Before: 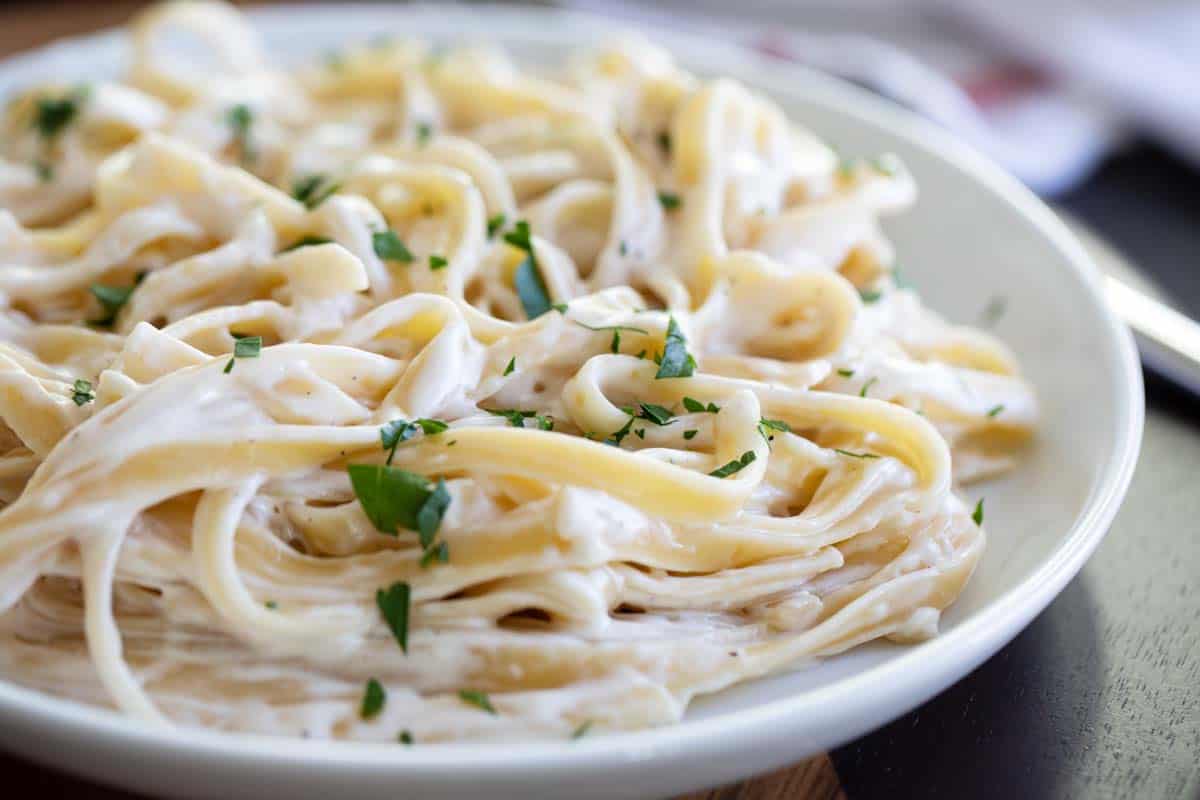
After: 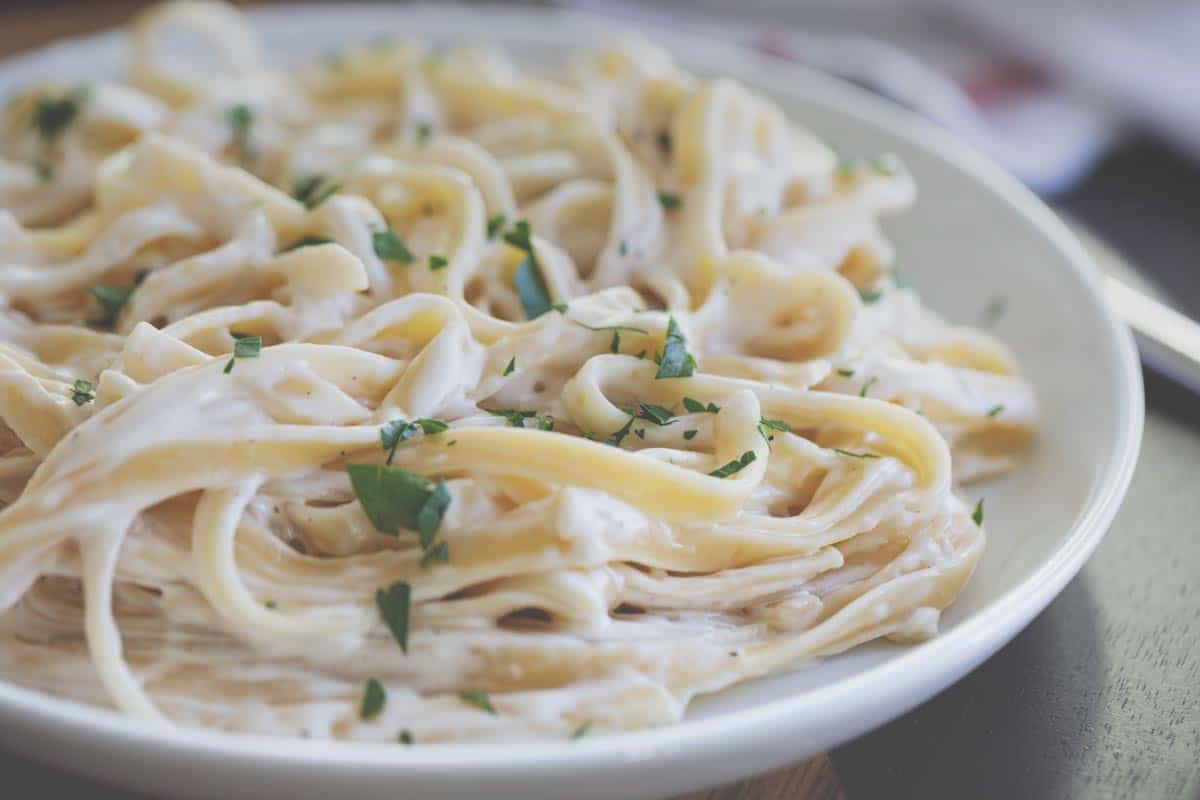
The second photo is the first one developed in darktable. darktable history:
graduated density: on, module defaults
exposure: black level correction -0.062, exposure -0.05 EV, compensate highlight preservation false
